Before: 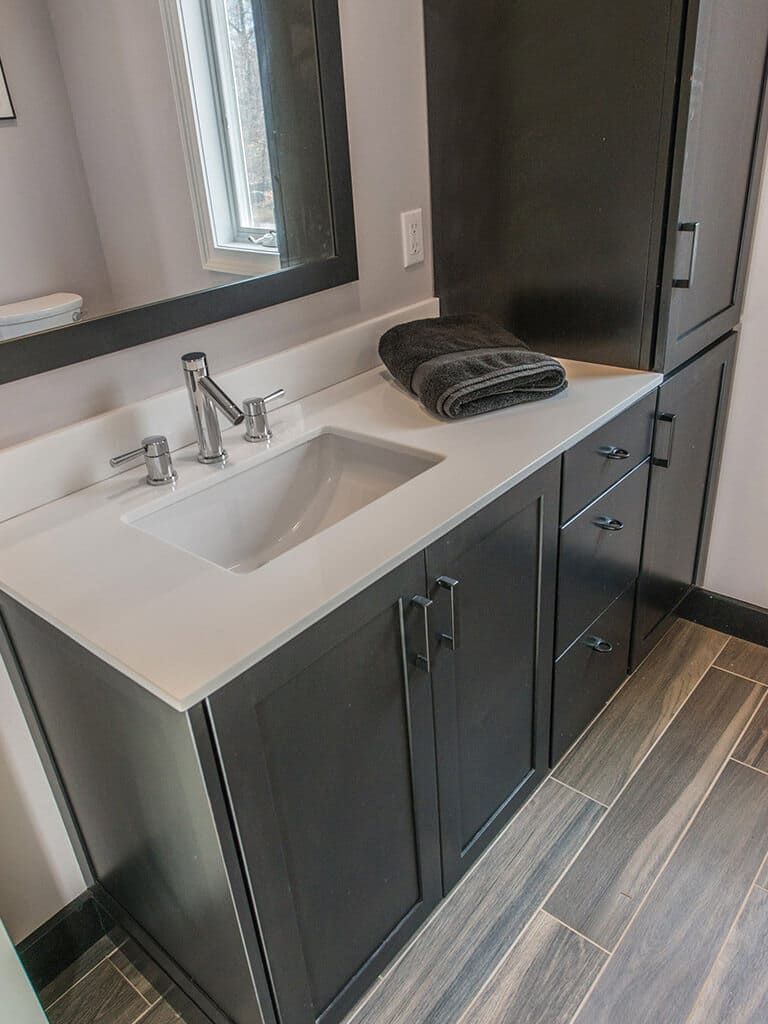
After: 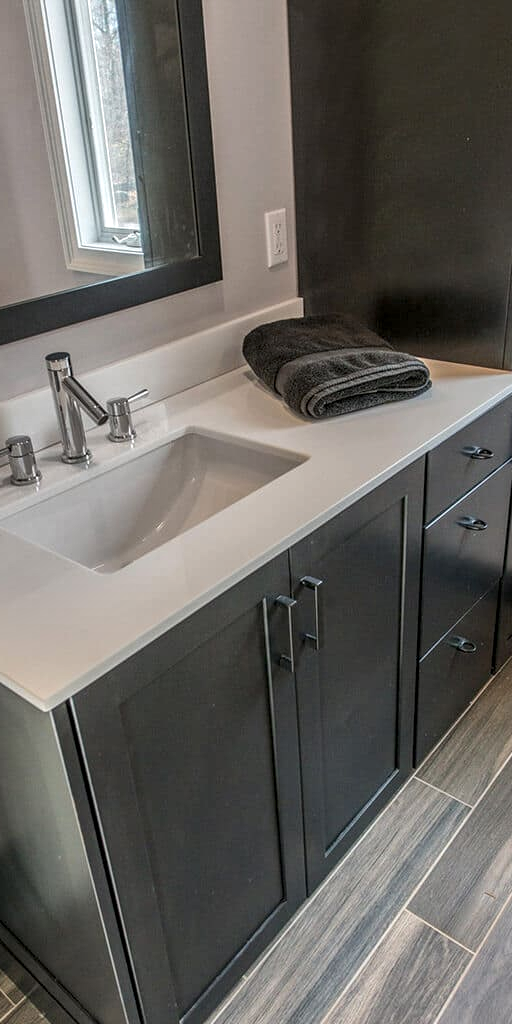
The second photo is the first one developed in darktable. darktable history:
levels: levels [0, 0.498, 1]
shadows and highlights: shadows 19.33, highlights -83.37, soften with gaussian
local contrast: highlights 82%, shadows 78%
crop and rotate: left 17.821%, right 15.396%
